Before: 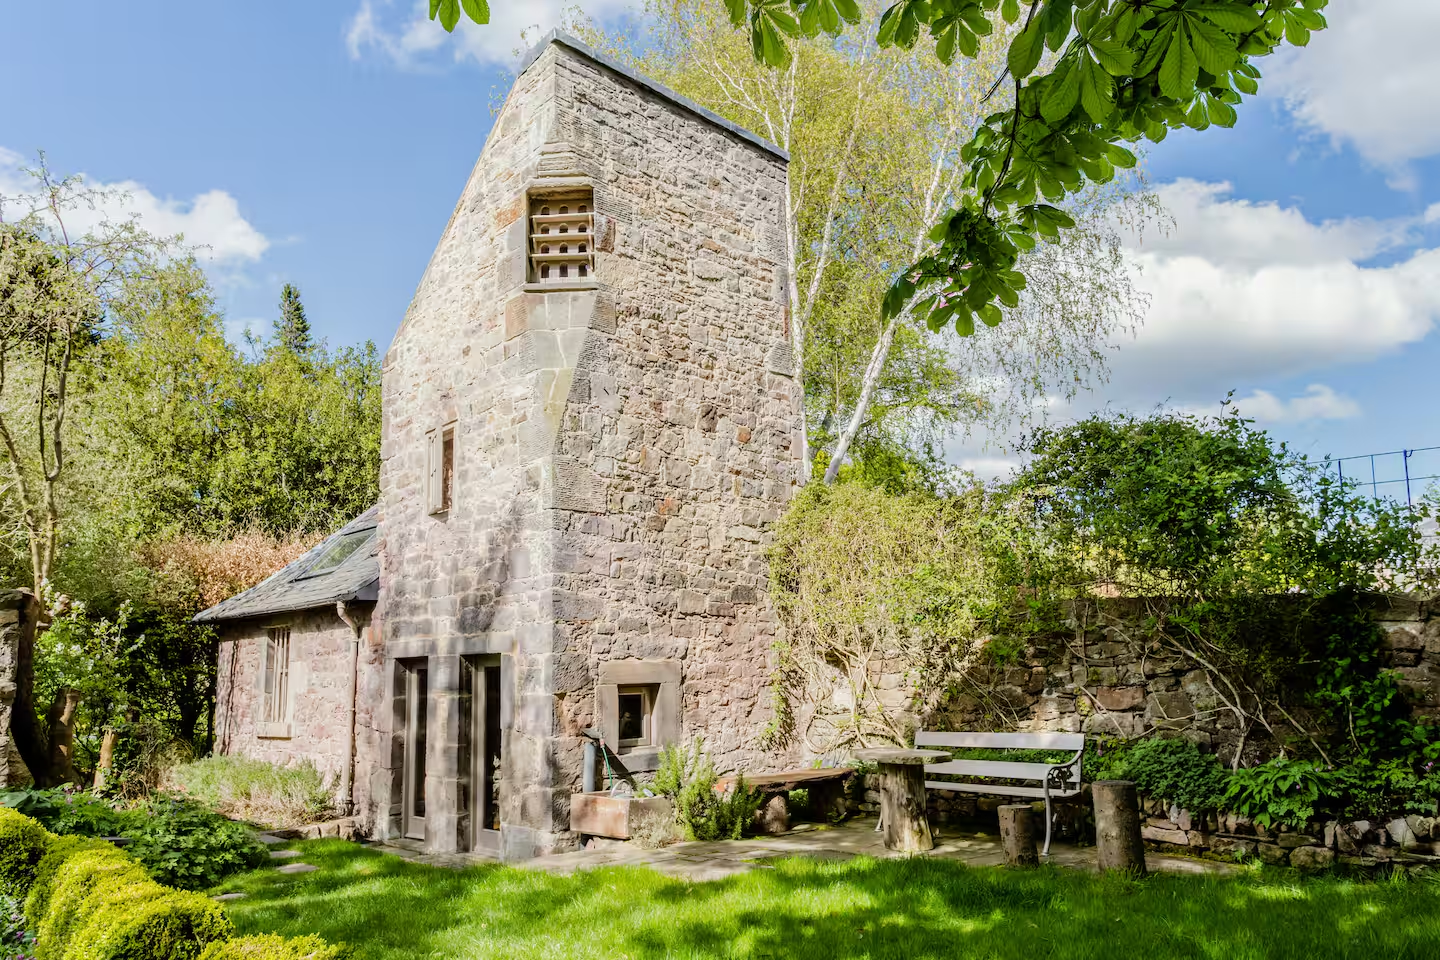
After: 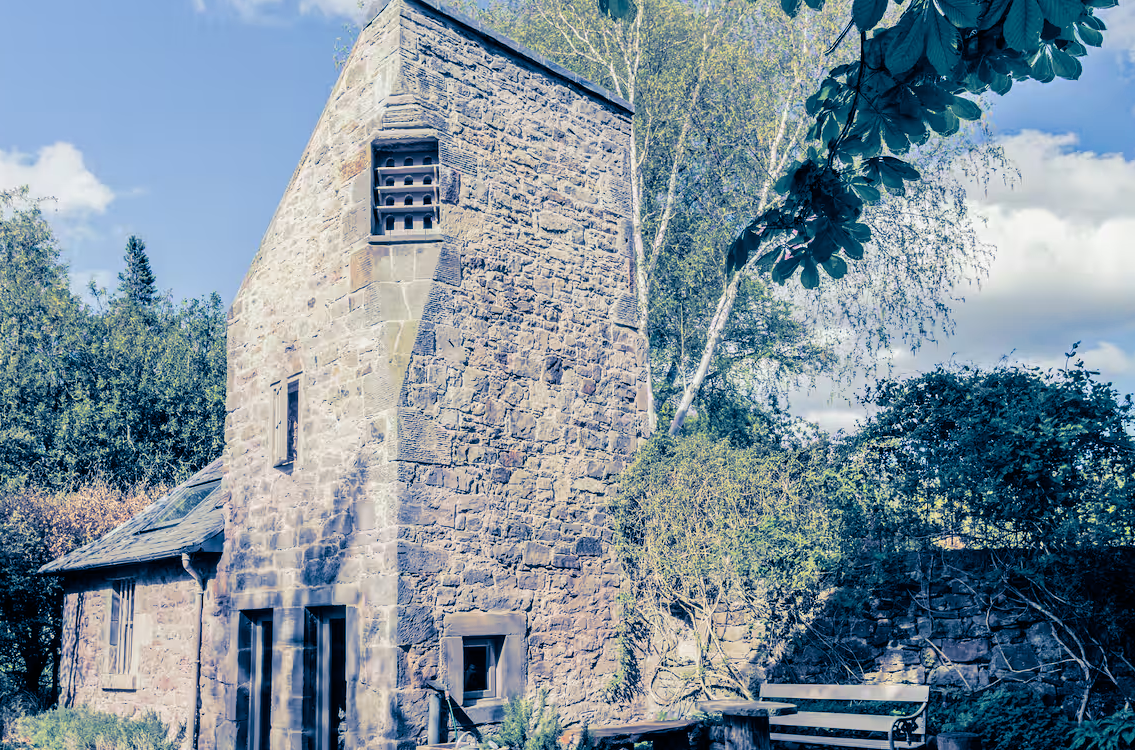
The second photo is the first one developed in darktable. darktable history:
split-toning: shadows › hue 226.8°, shadows › saturation 1, highlights › saturation 0, balance -61.41
crop and rotate: left 10.77%, top 5.1%, right 10.41%, bottom 16.76%
